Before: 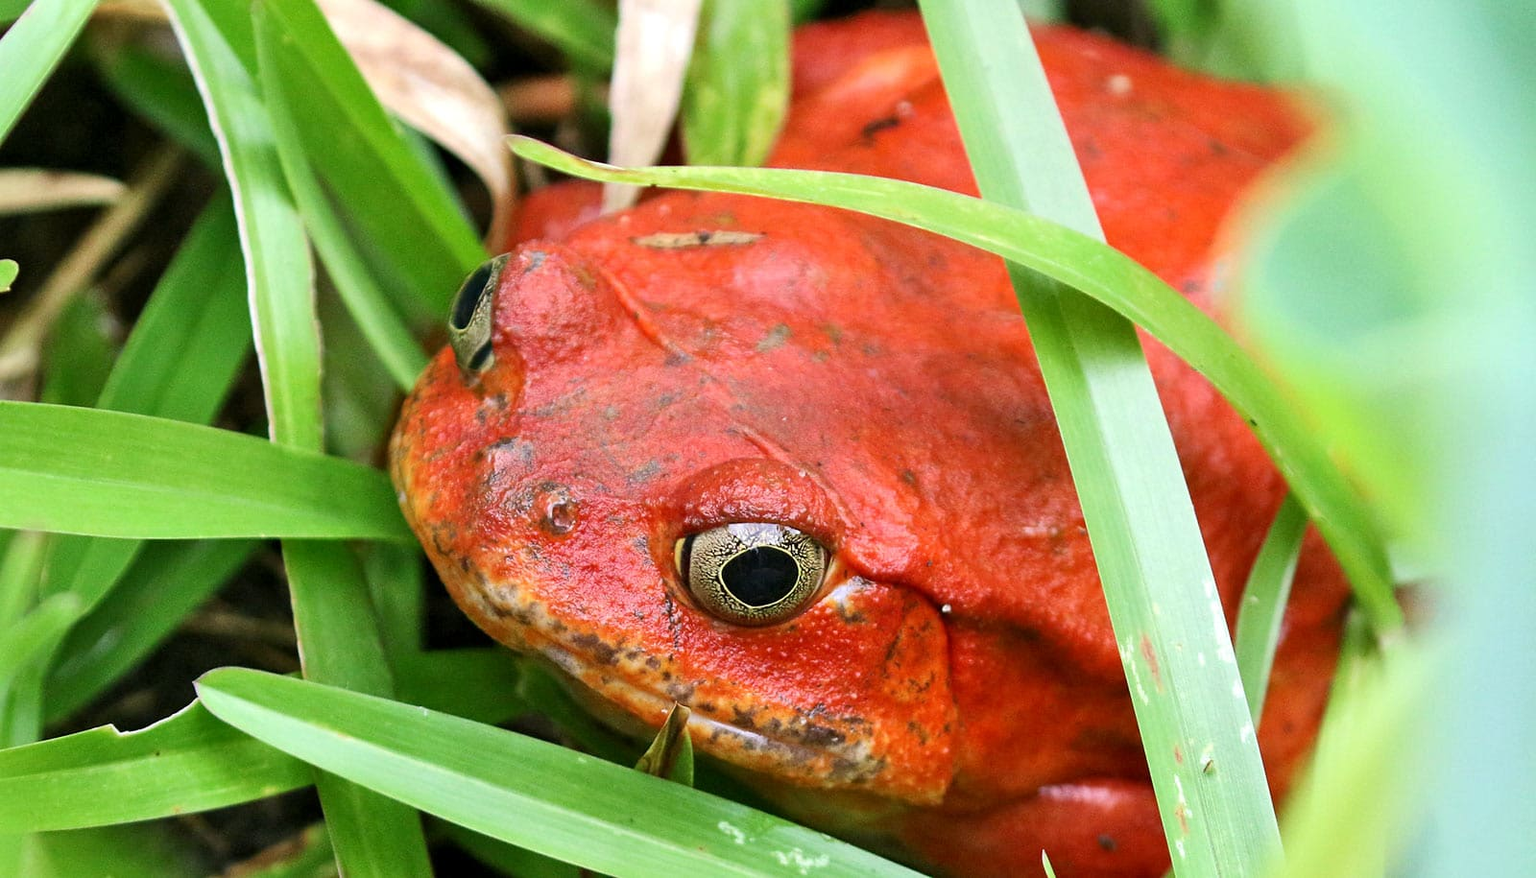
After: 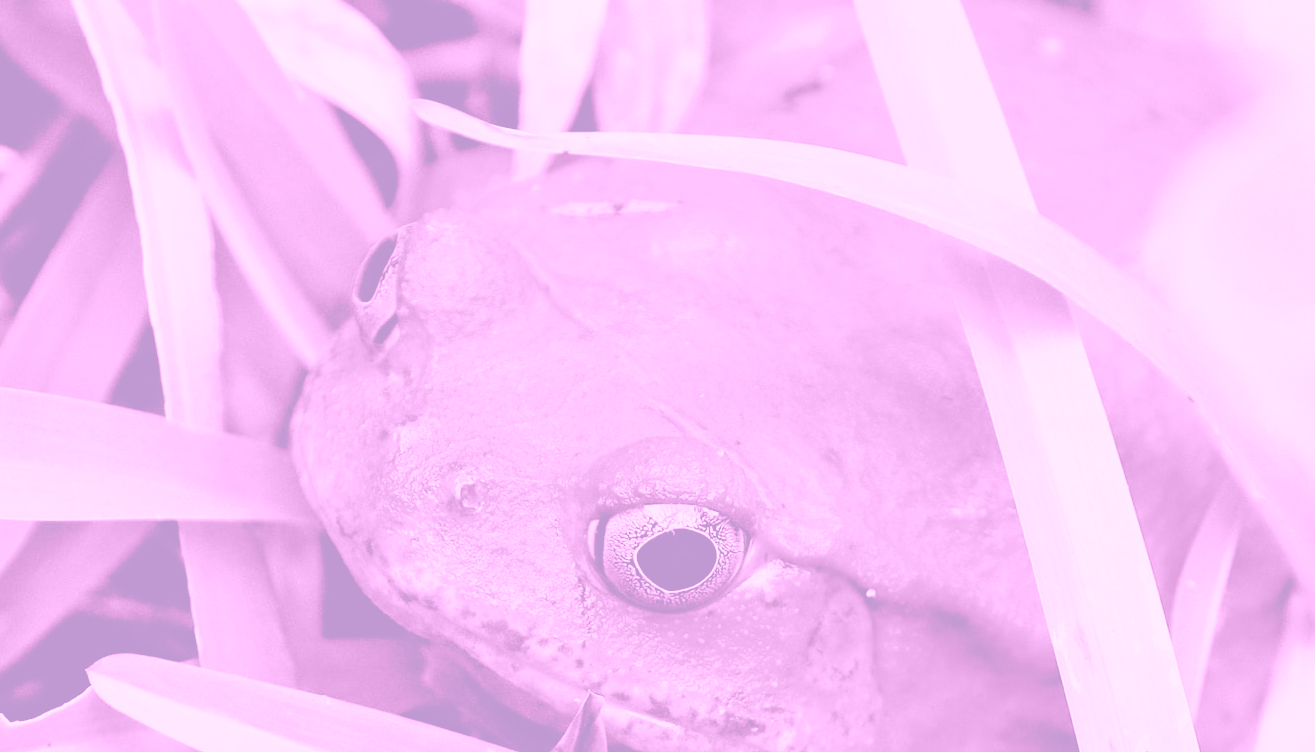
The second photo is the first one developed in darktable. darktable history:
crop and rotate: left 7.196%, top 4.574%, right 10.605%, bottom 13.178%
white balance: red 0.974, blue 1.044
color balance: on, module defaults
split-toning: shadows › hue 212.4°, balance -70
filmic rgb: black relative exposure -5 EV, white relative exposure 3.5 EV, hardness 3.19, contrast 1.2, highlights saturation mix -50%
colorize: hue 331.2°, saturation 75%, source mix 30.28%, lightness 70.52%, version 1
color correction: highlights a* 10.32, highlights b* 14.66, shadows a* -9.59, shadows b* -15.02
tone equalizer: on, module defaults
